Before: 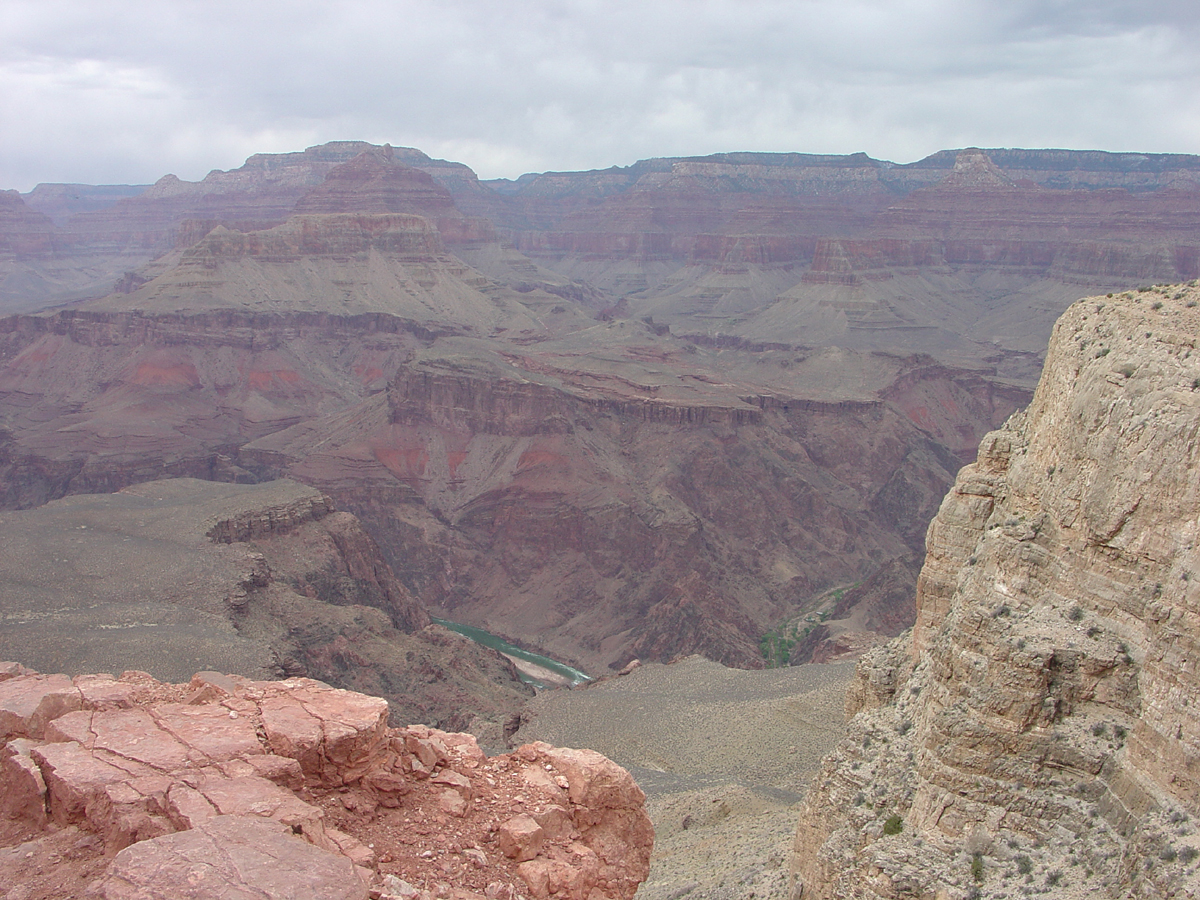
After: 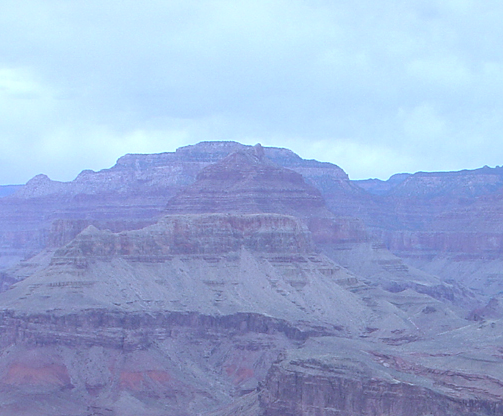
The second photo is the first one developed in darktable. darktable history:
crop and rotate: left 10.817%, top 0.062%, right 47.194%, bottom 53.626%
exposure: exposure 0.217 EV, compensate highlight preservation false
white balance: red 0.871, blue 1.249
tone equalizer: on, module defaults
local contrast: mode bilateral grid, contrast 20, coarseness 50, detail 120%, midtone range 0.2
